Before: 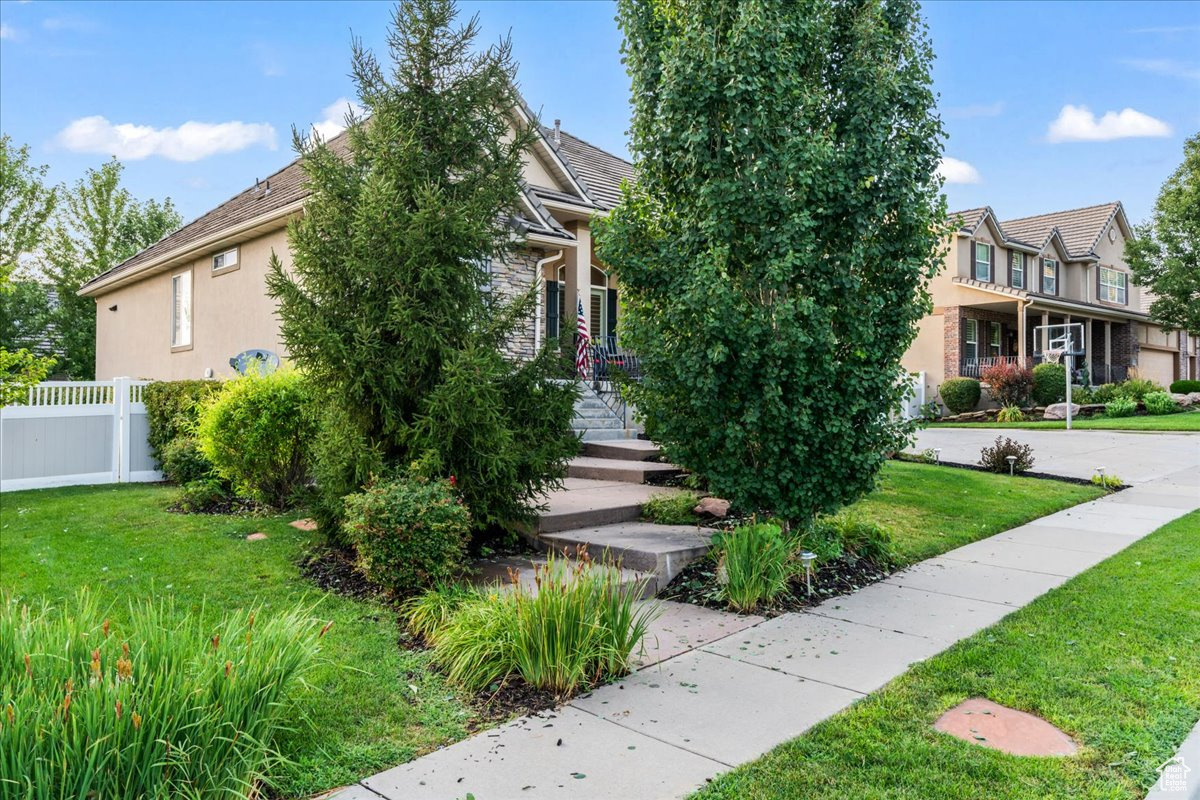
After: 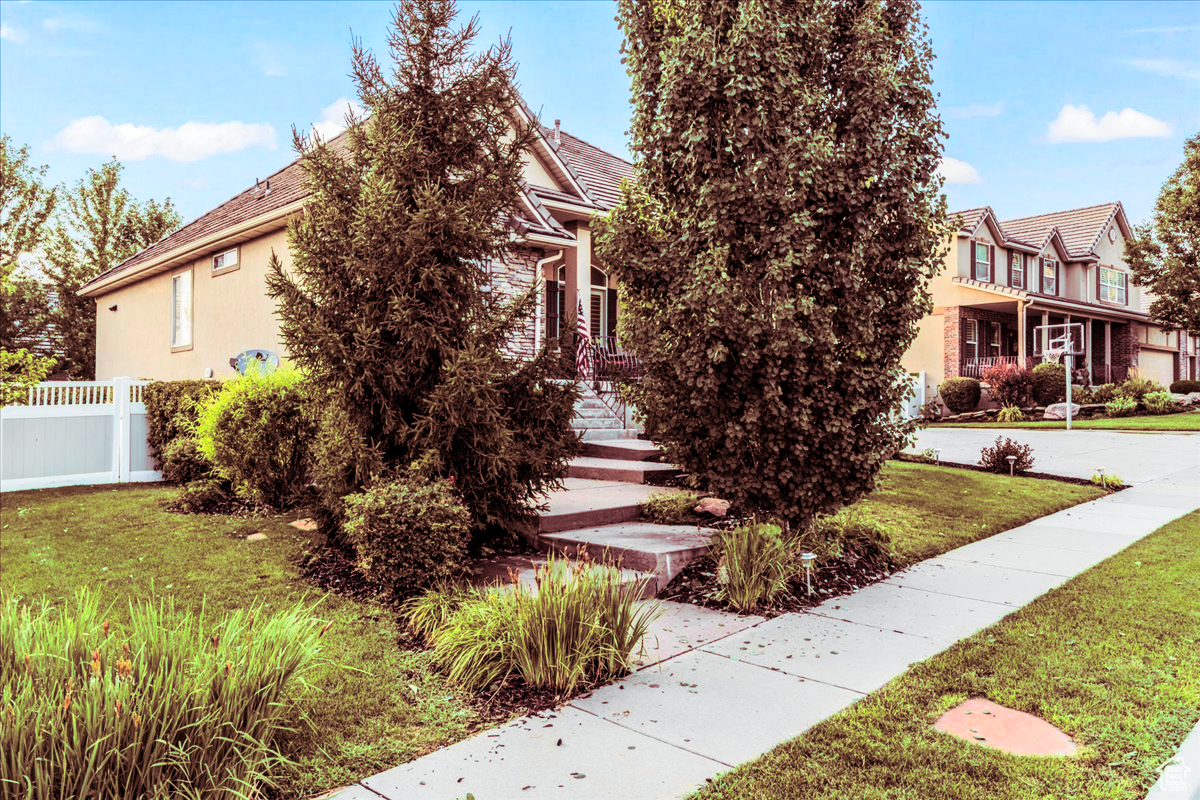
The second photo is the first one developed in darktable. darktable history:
local contrast: on, module defaults
split-toning: highlights › saturation 0, balance -61.83
tone curve: curves: ch0 [(0, 0) (0.131, 0.116) (0.316, 0.345) (0.501, 0.584) (0.629, 0.732) (0.812, 0.888) (1, 0.974)]; ch1 [(0, 0) (0.366, 0.367) (0.475, 0.462) (0.494, 0.496) (0.504, 0.499) (0.553, 0.584) (1, 1)]; ch2 [(0, 0) (0.333, 0.346) (0.375, 0.375) (0.424, 0.43) (0.476, 0.492) (0.502, 0.502) (0.533, 0.556) (0.566, 0.599) (0.614, 0.653) (1, 1)], color space Lab, independent channels, preserve colors none
